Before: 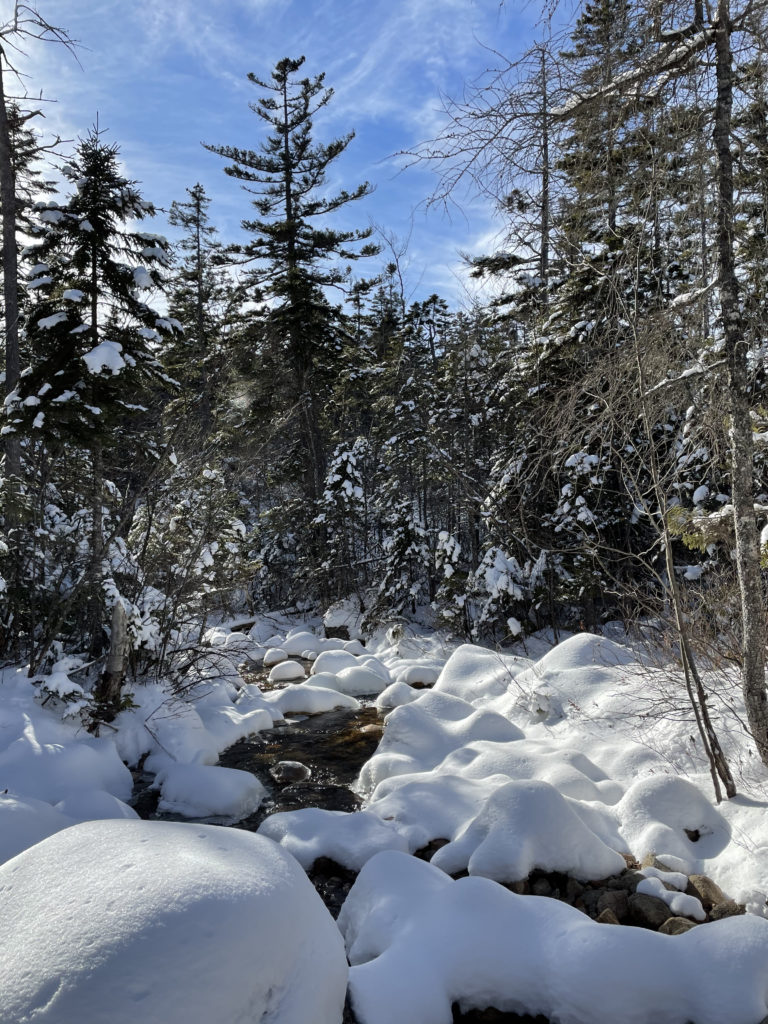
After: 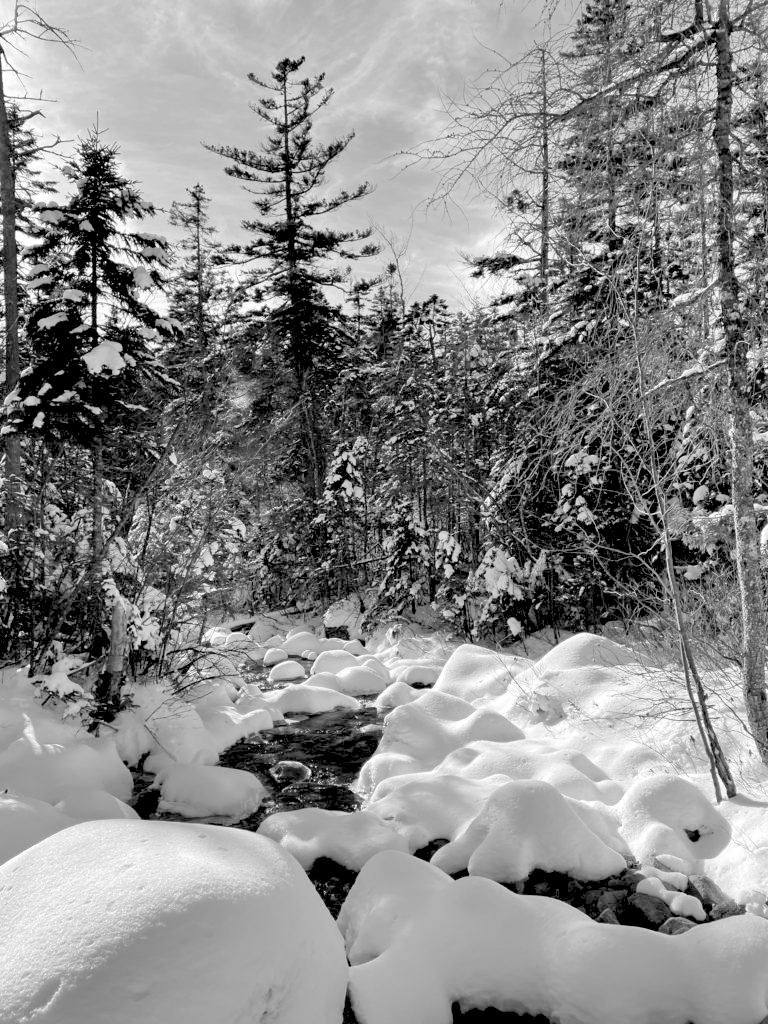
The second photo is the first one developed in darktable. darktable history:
levels: levels [0.072, 0.414, 0.976]
monochrome: on, module defaults
